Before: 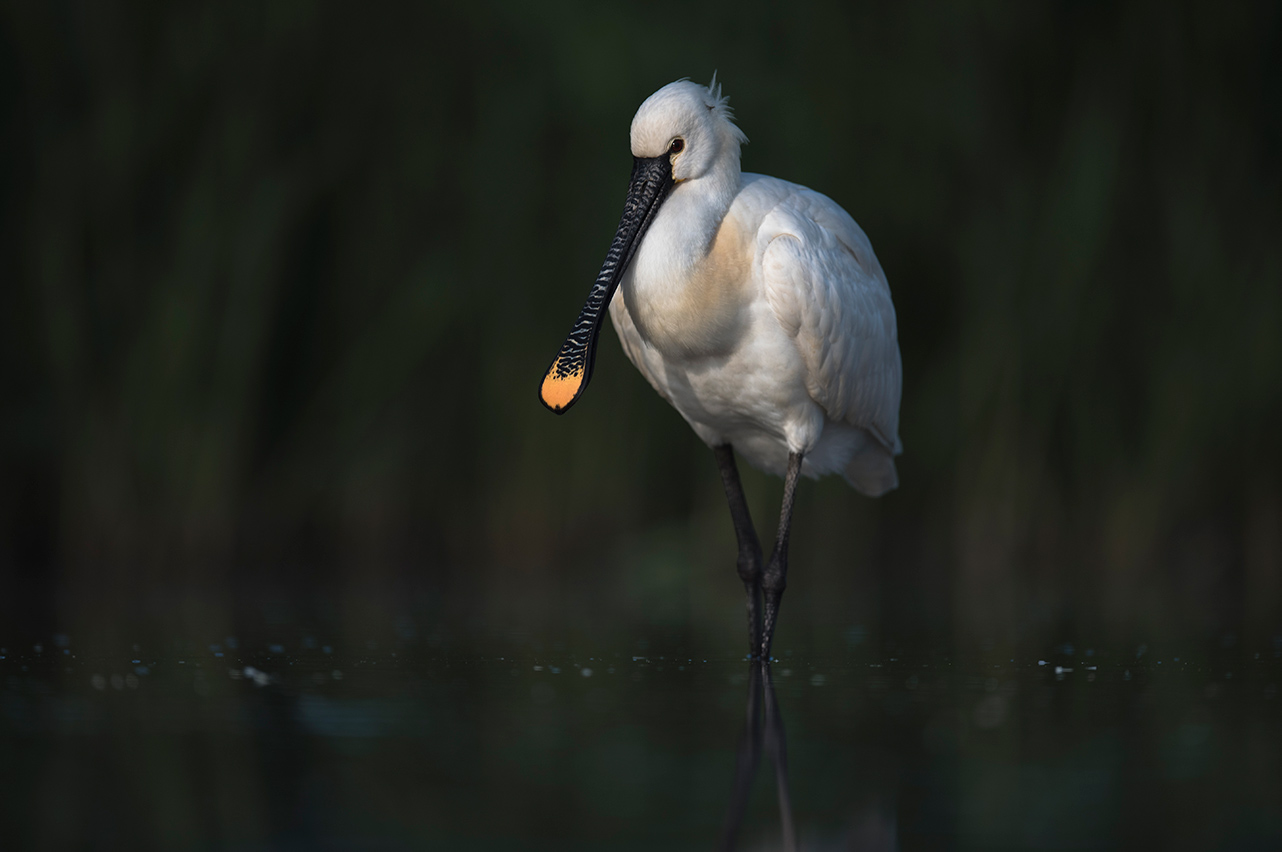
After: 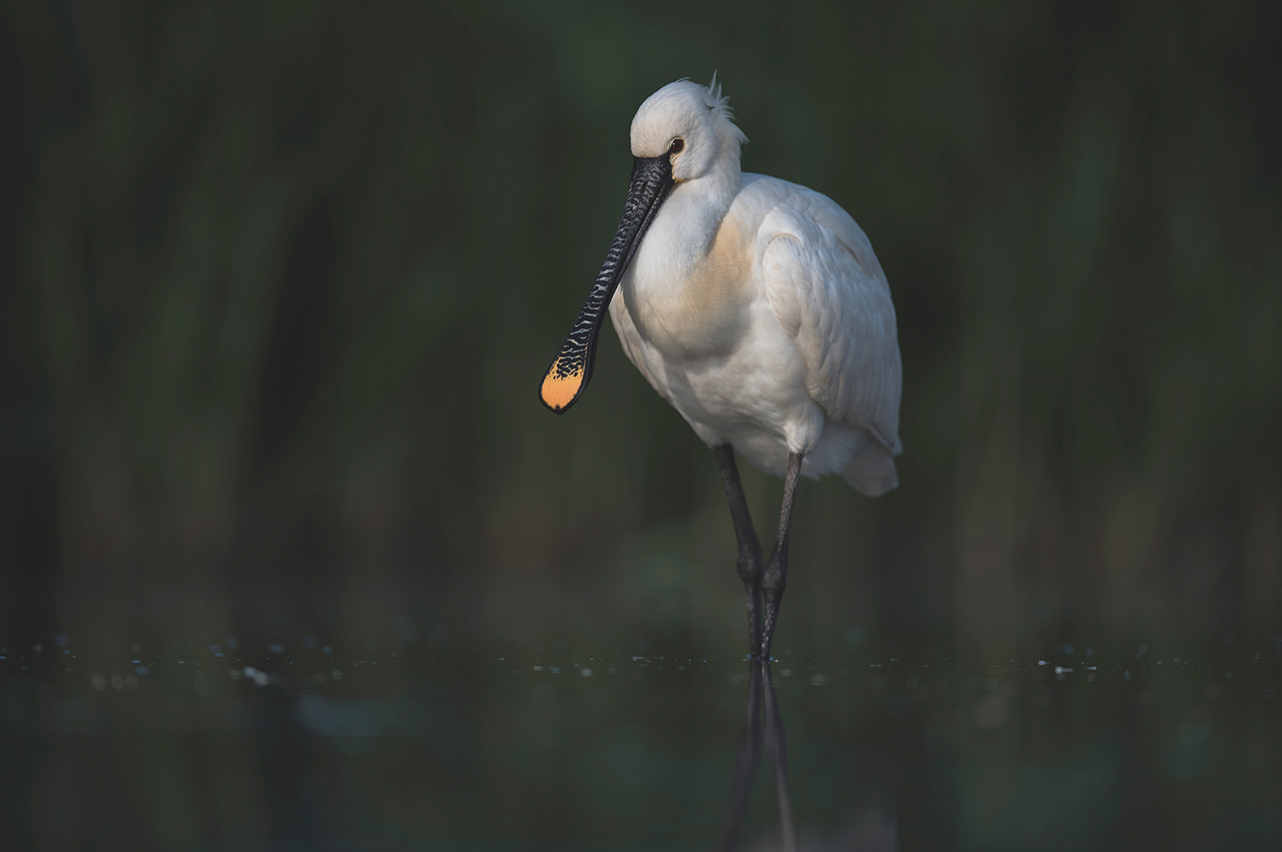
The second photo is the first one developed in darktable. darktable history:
contrast brightness saturation: contrast -0.16, brightness 0.042, saturation -0.129
